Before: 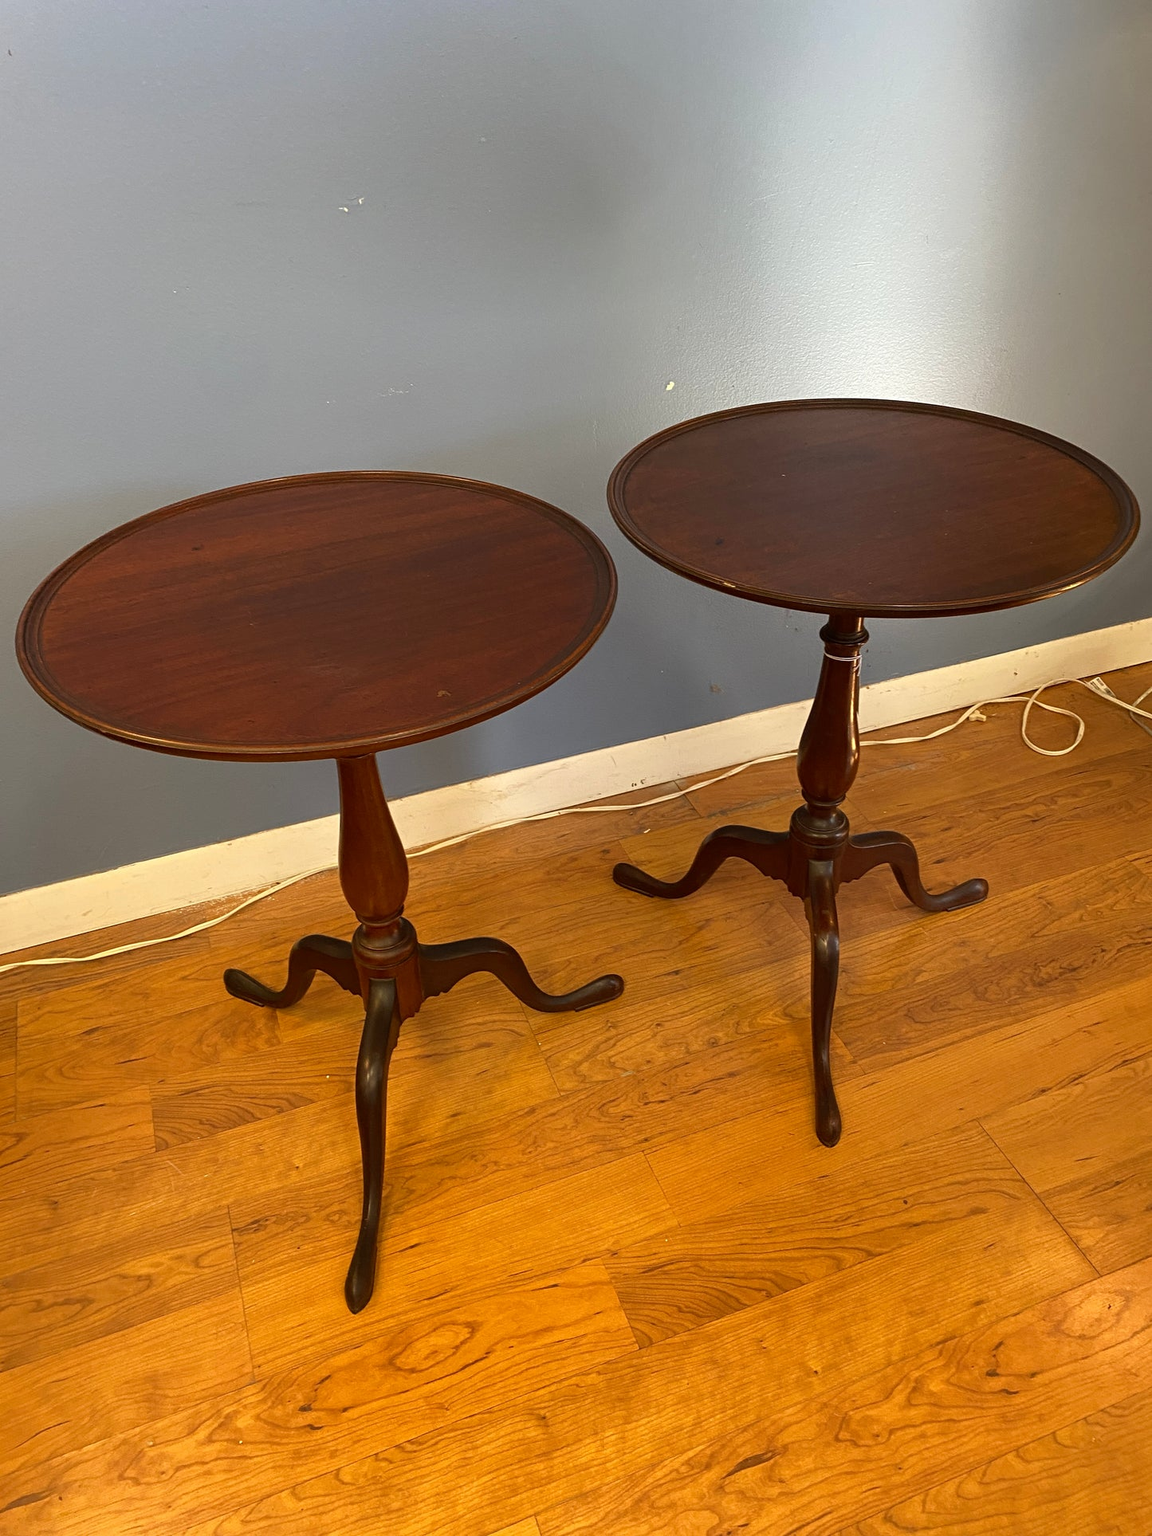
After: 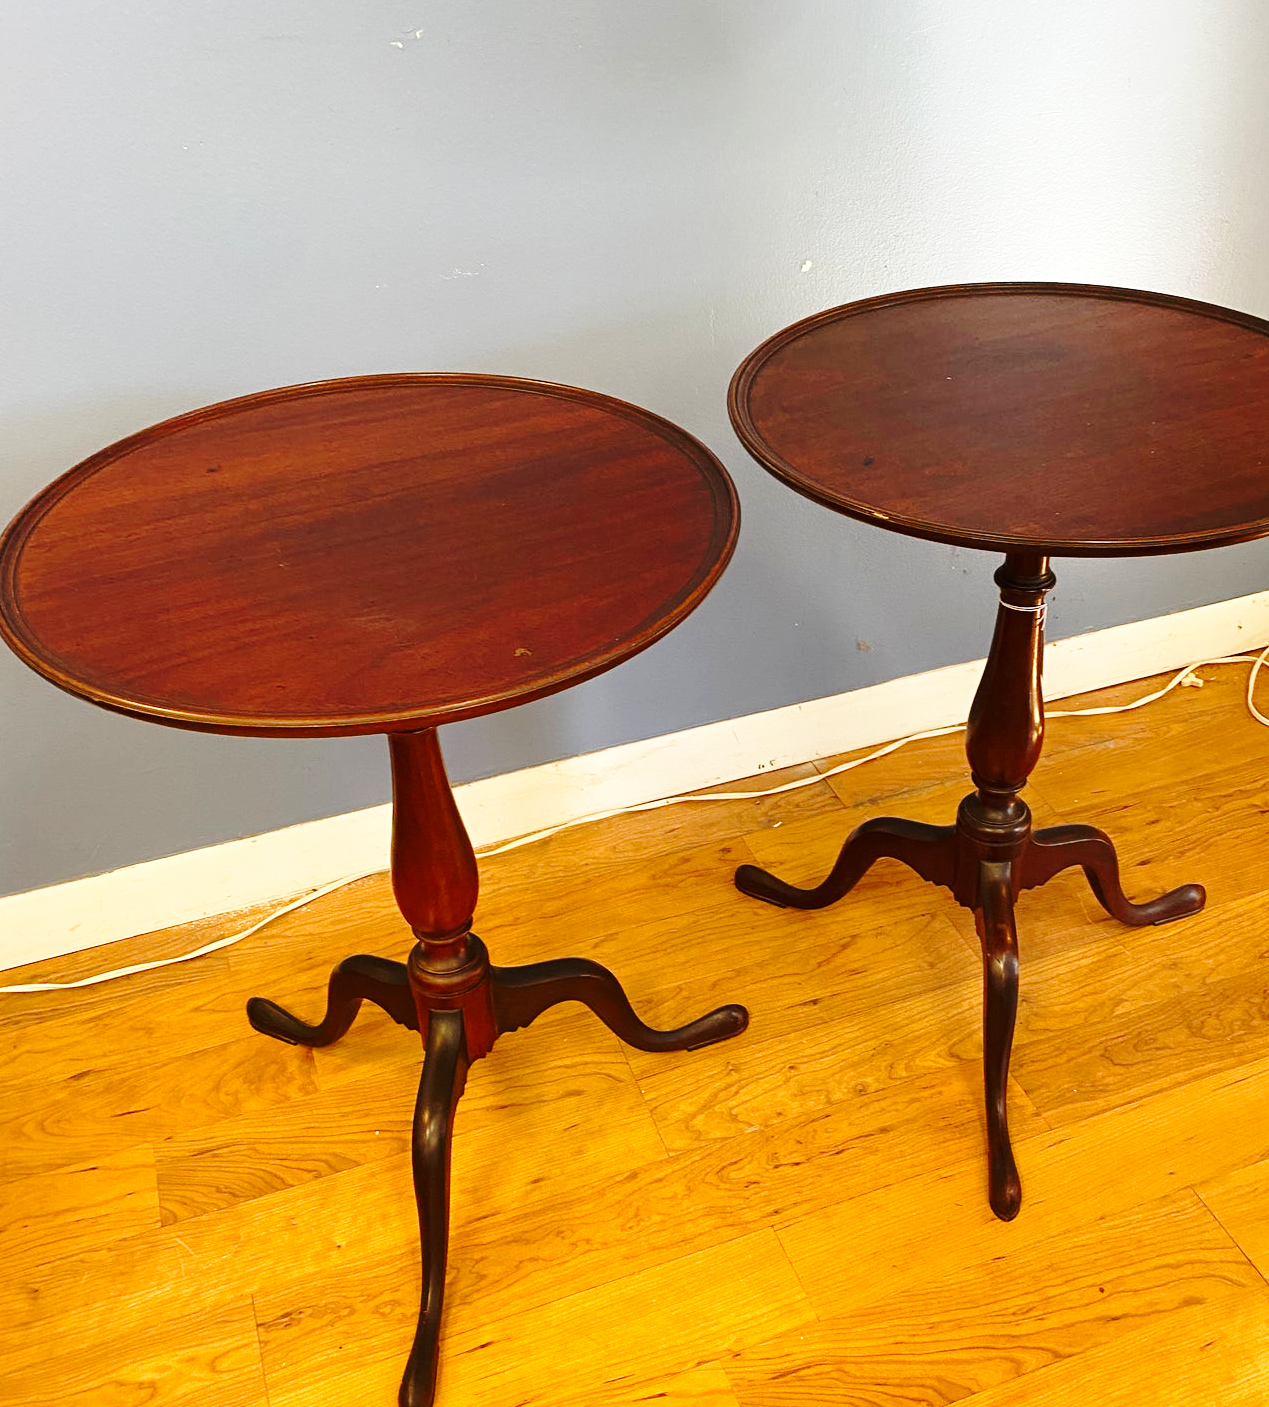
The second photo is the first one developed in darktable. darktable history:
base curve: curves: ch0 [(0, 0) (0.032, 0.037) (0.105, 0.228) (0.435, 0.76) (0.856, 0.983) (1, 1)], preserve colors none
crop and rotate: left 2.36%, top 11.323%, right 9.798%, bottom 15.66%
